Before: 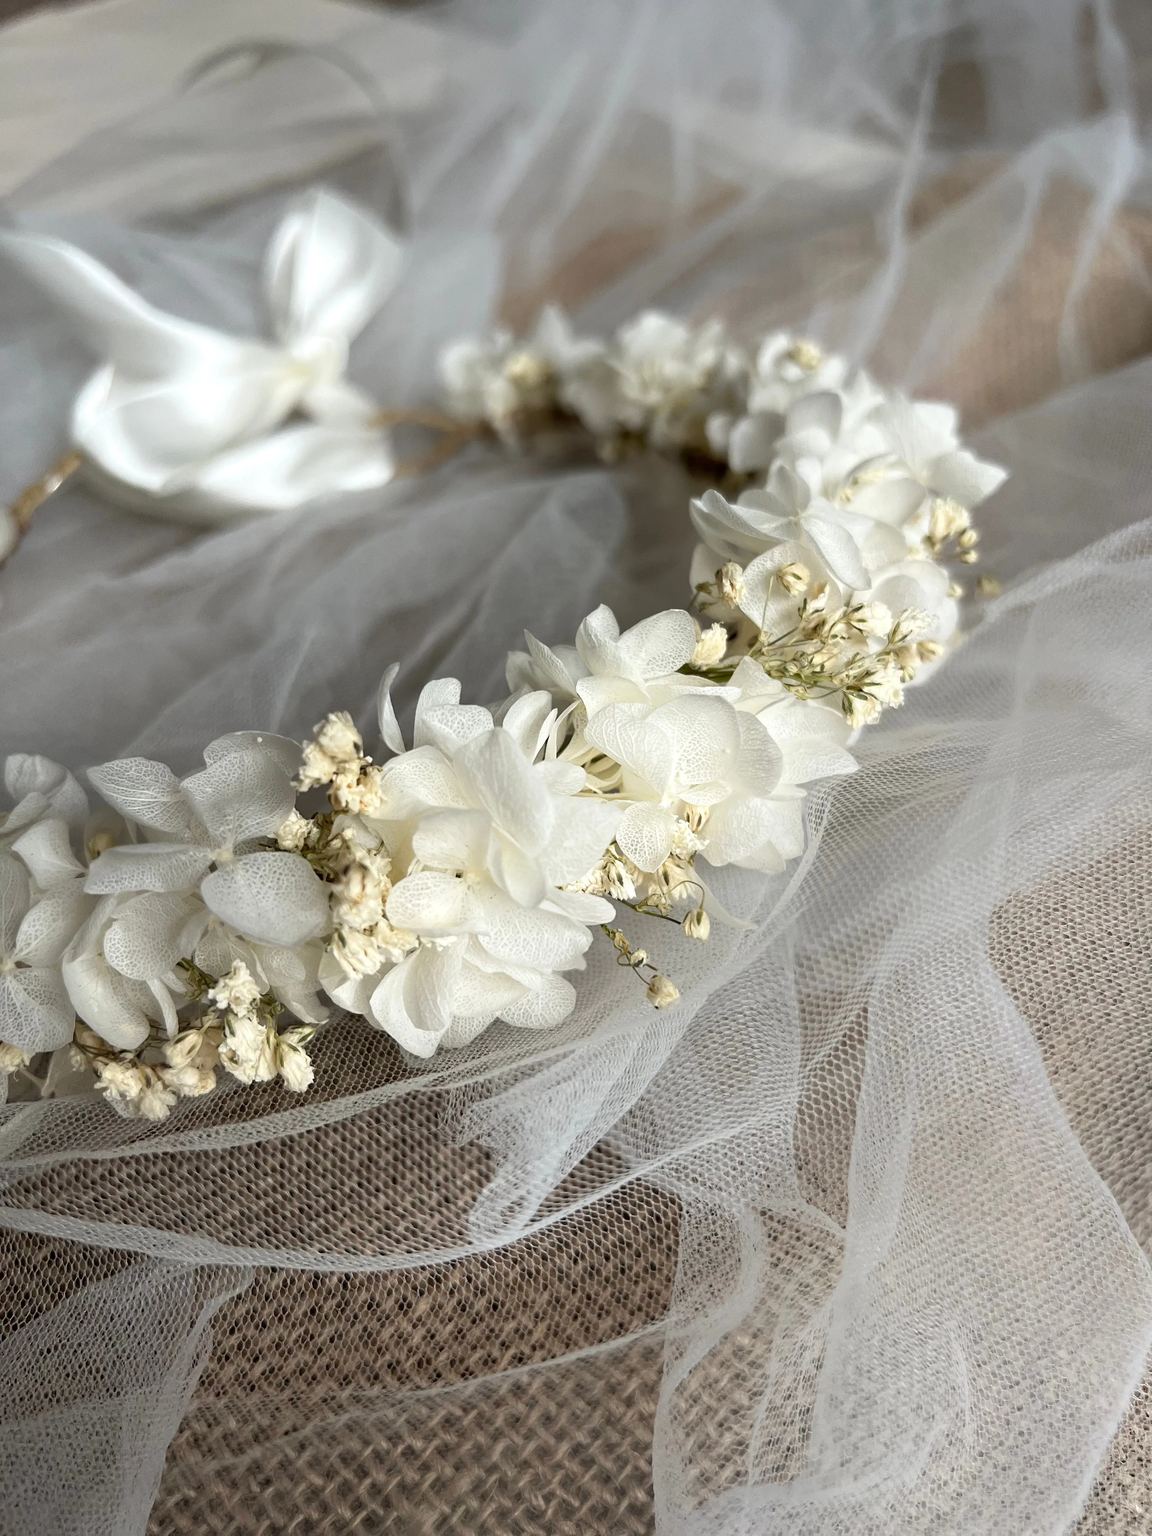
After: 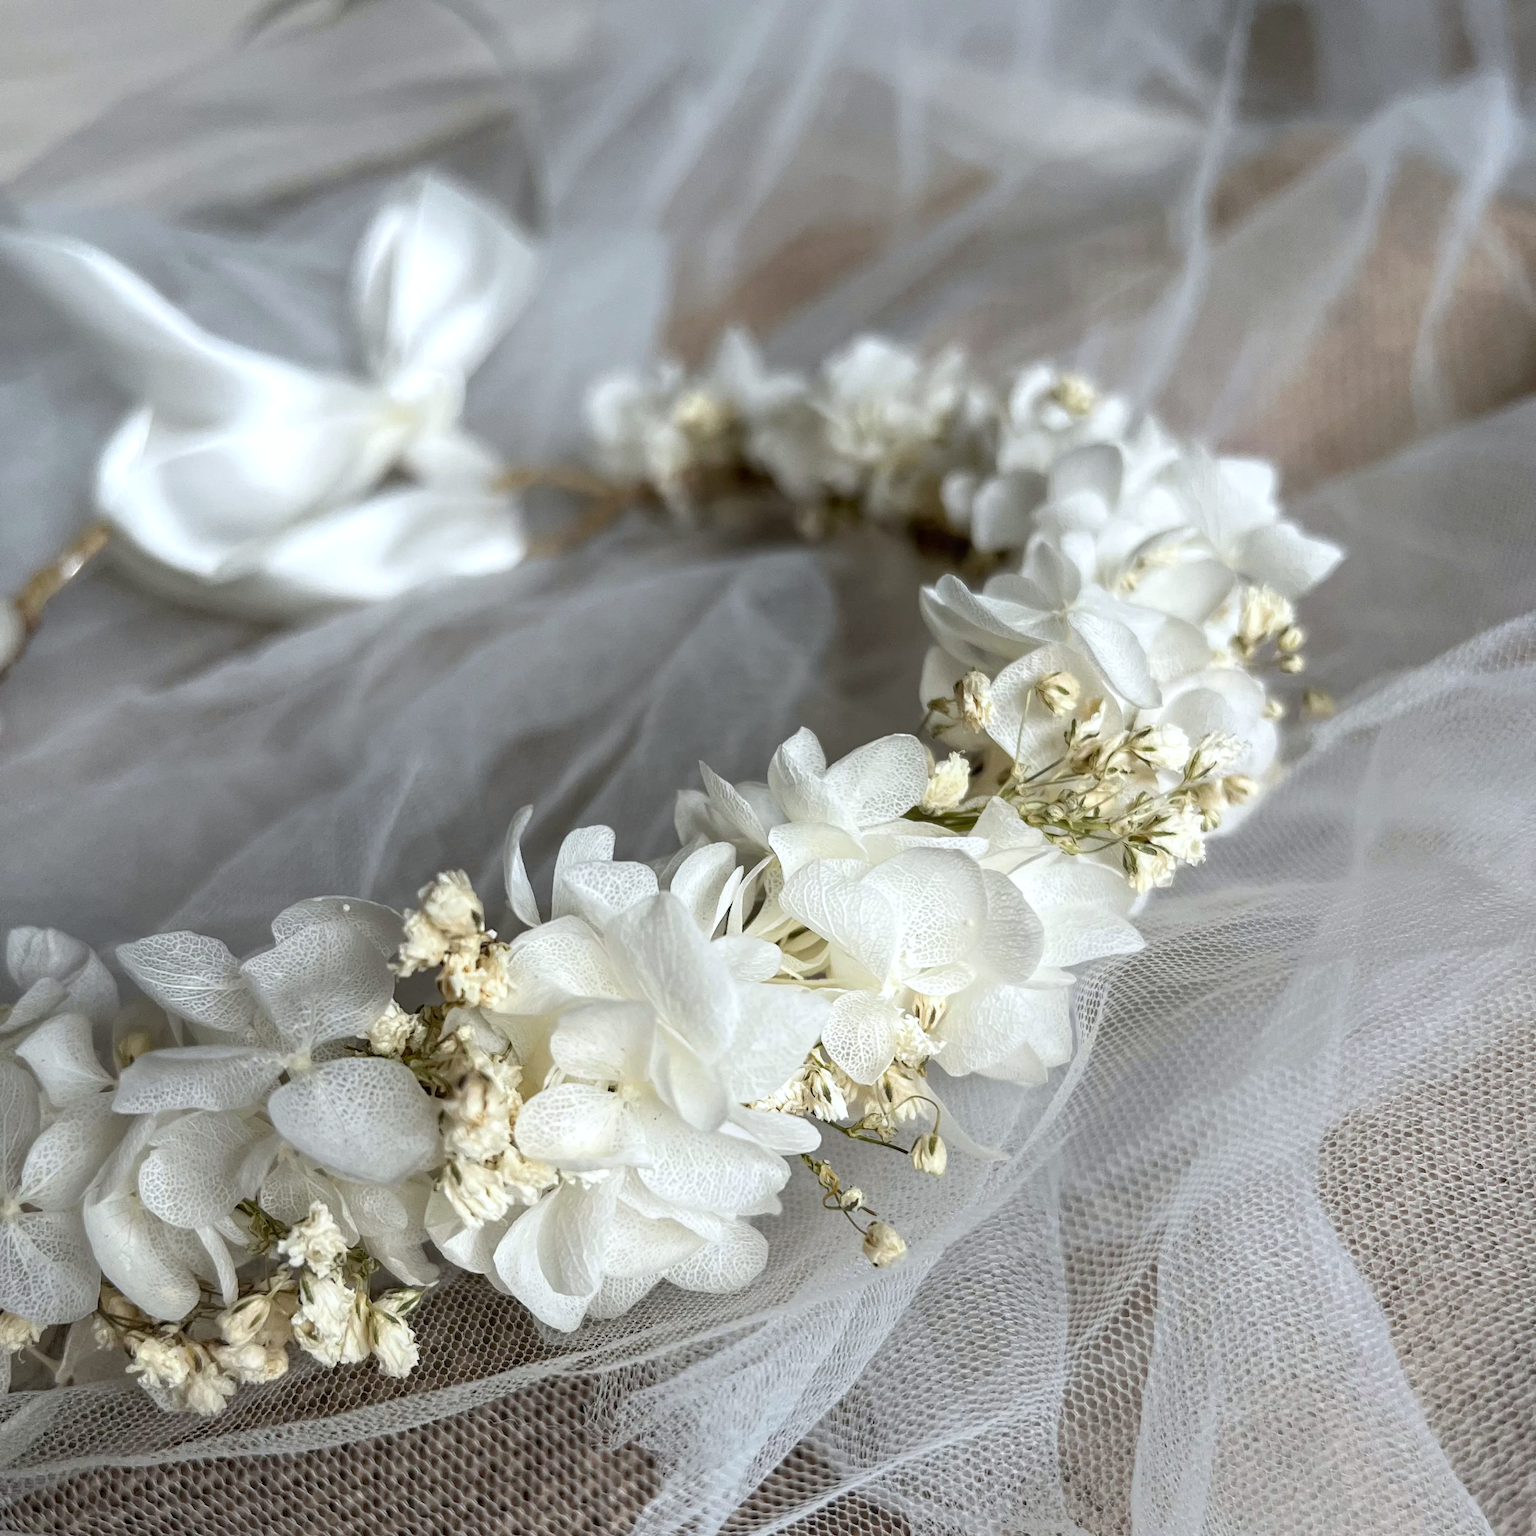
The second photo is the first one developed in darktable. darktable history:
local contrast: detail 115%
white balance: red 0.974, blue 1.044
crop: top 3.857%, bottom 21.132%
